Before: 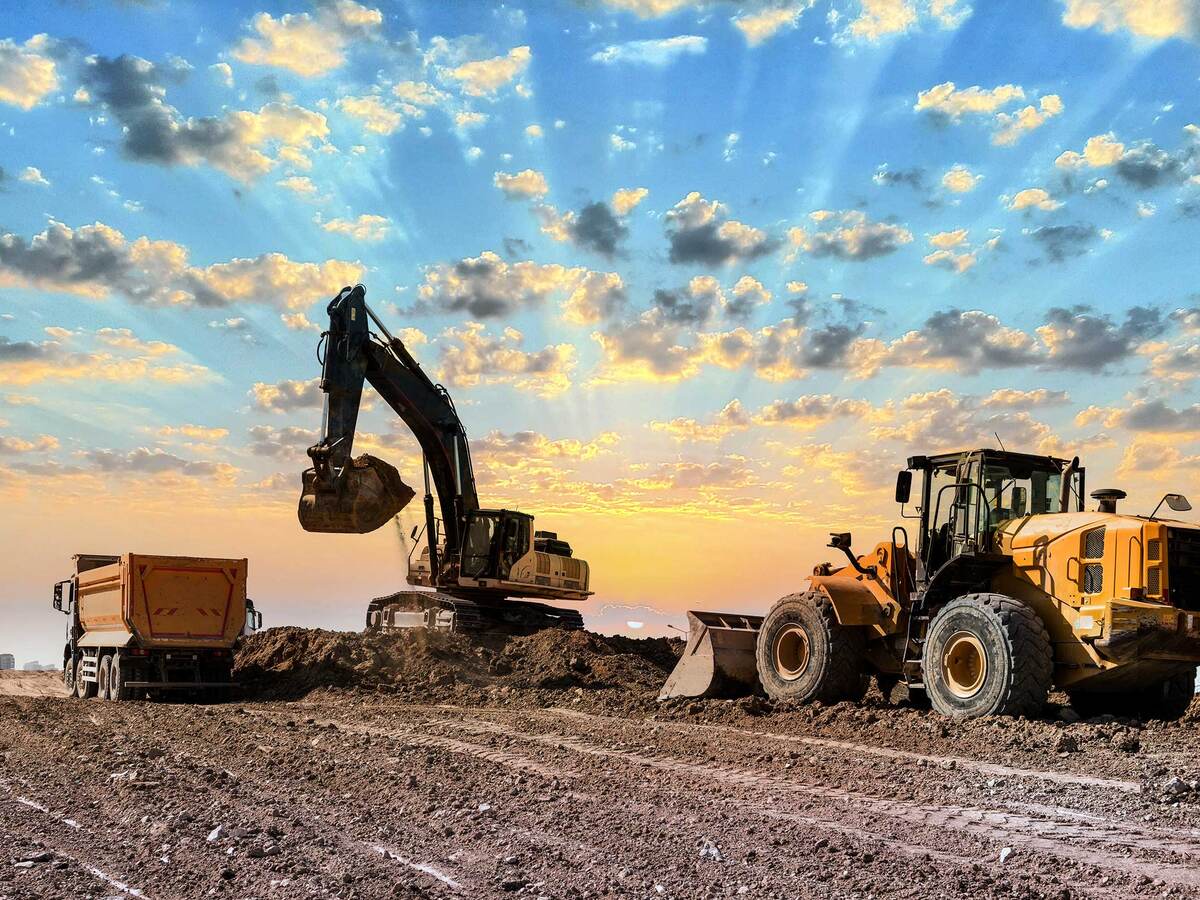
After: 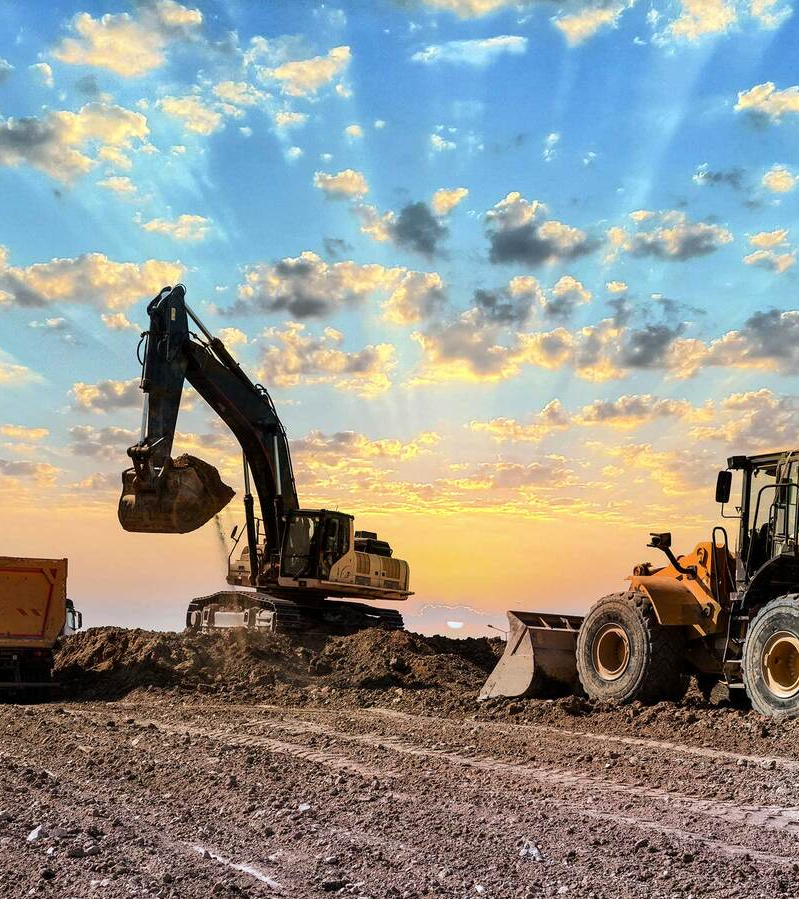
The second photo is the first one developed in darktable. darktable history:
crop and rotate: left 15.055%, right 18.278%
white balance: emerald 1
